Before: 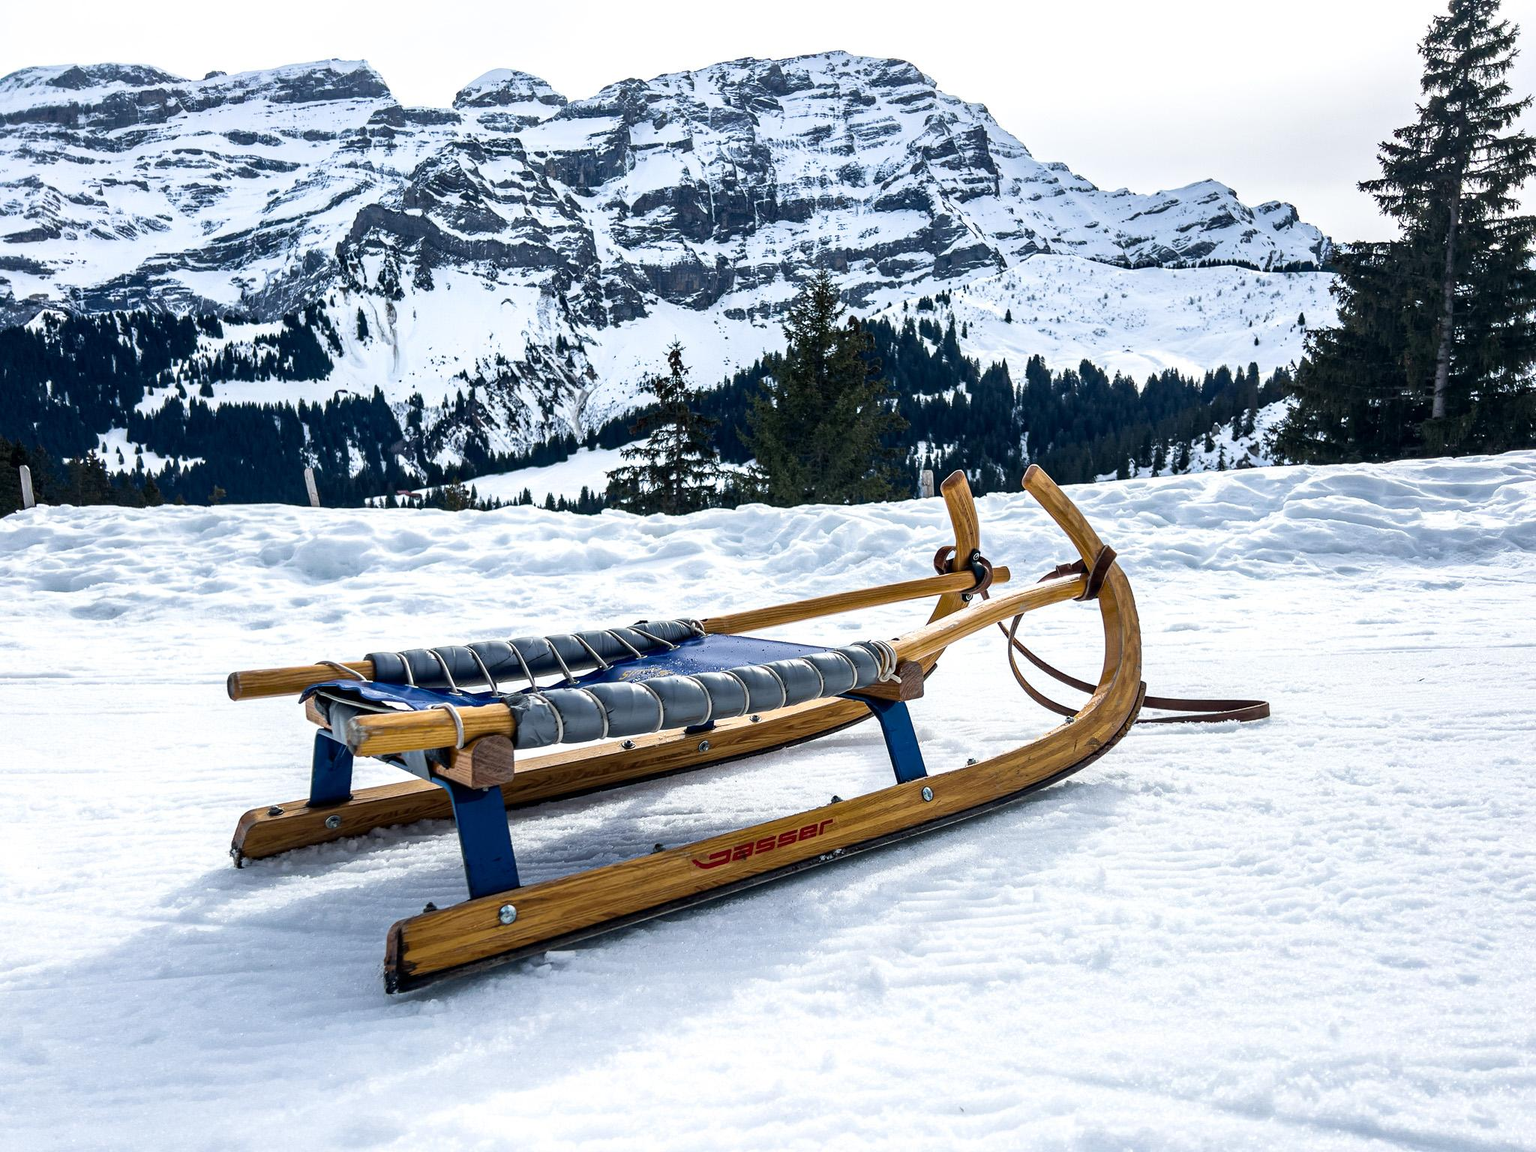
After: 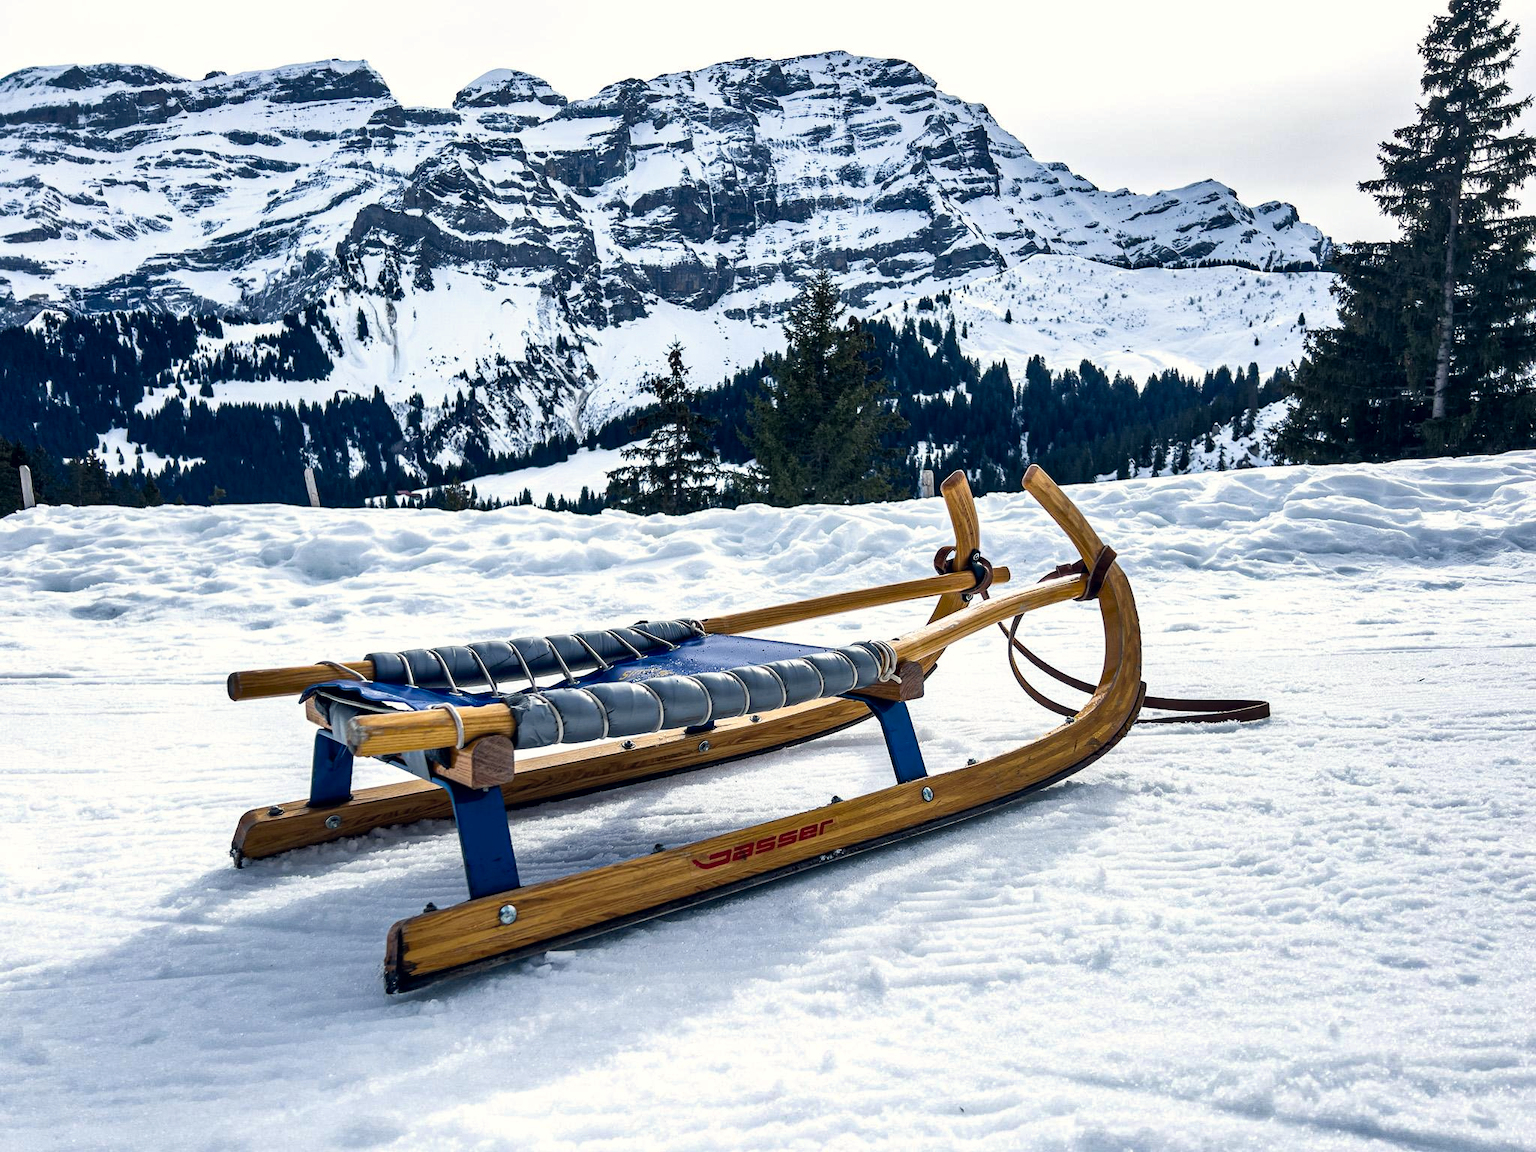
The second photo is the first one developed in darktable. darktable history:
shadows and highlights: shadows 53, soften with gaussian
color correction: highlights a* 0.207, highlights b* 2.7, shadows a* -0.874, shadows b* -4.78
exposure: black level correction 0.001, compensate highlight preservation false
